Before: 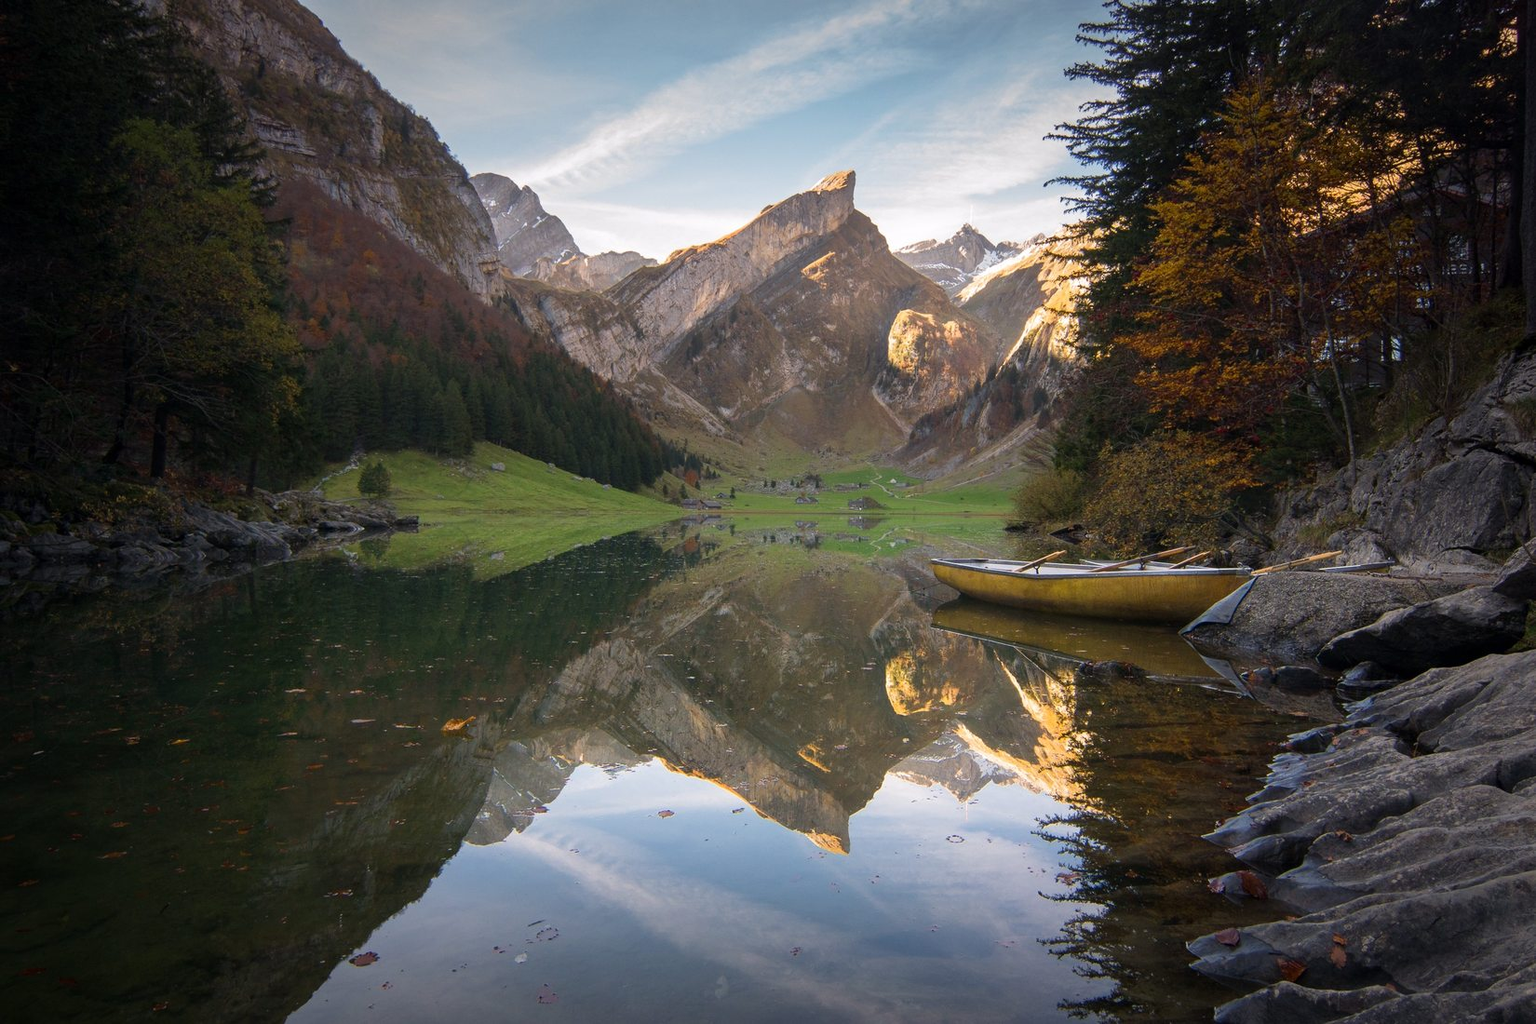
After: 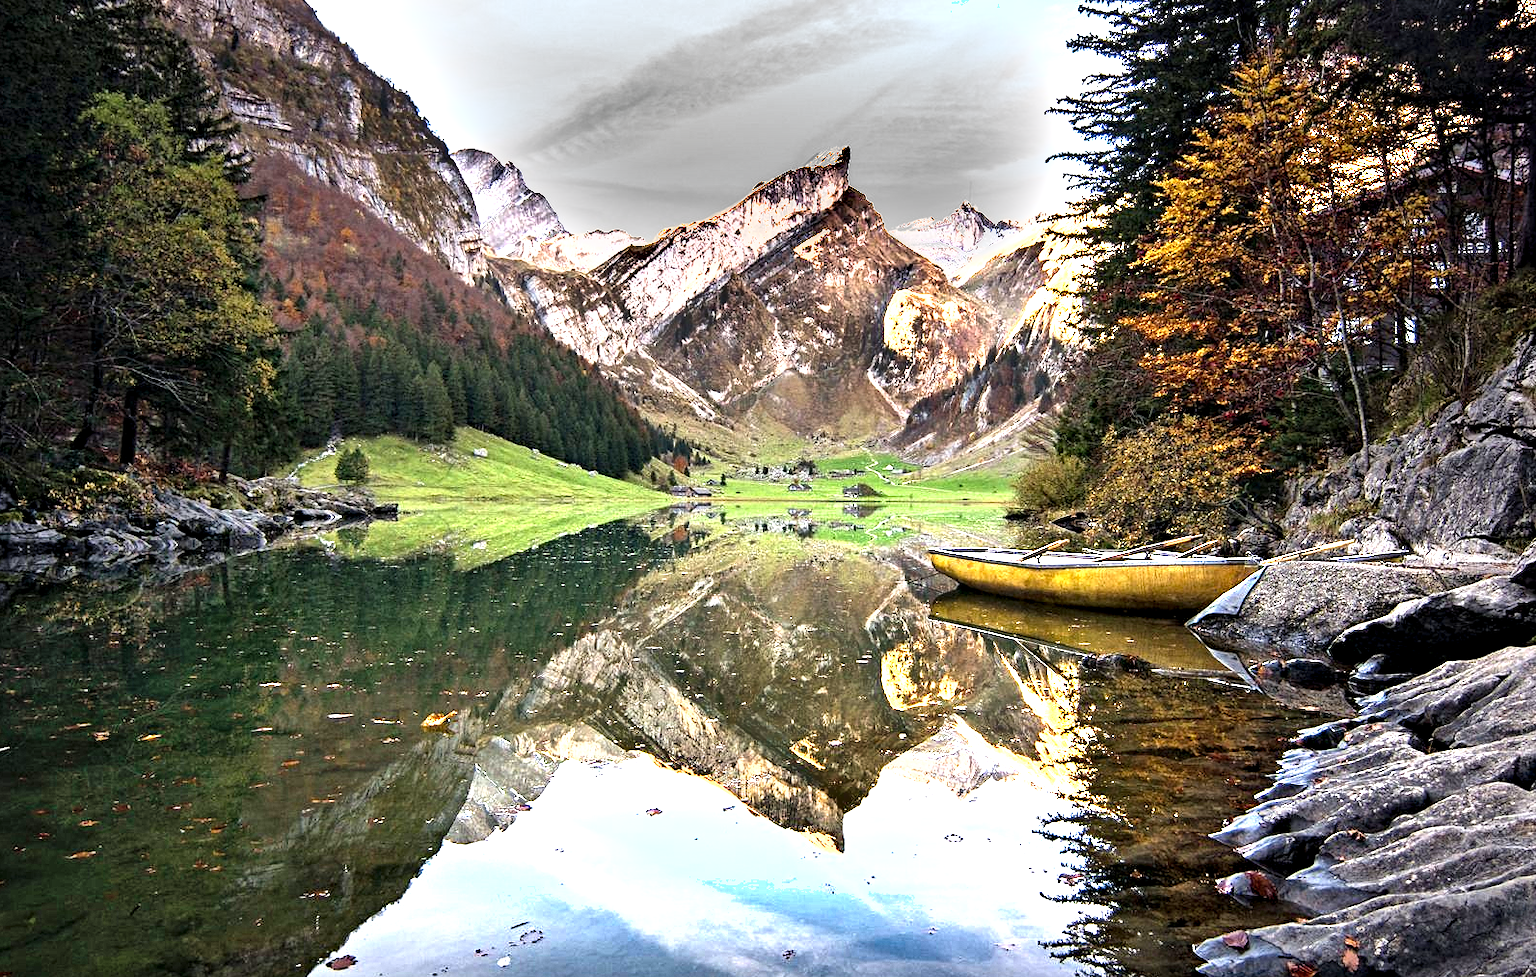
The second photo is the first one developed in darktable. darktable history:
crop: left 2.281%, top 2.915%, right 1.122%, bottom 4.822%
contrast equalizer: y [[0.5, 0.542, 0.583, 0.625, 0.667, 0.708], [0.5 ×6], [0.5 ×6], [0 ×6], [0 ×6]]
levels: levels [0, 0.281, 0.562]
shadows and highlights: soften with gaussian
